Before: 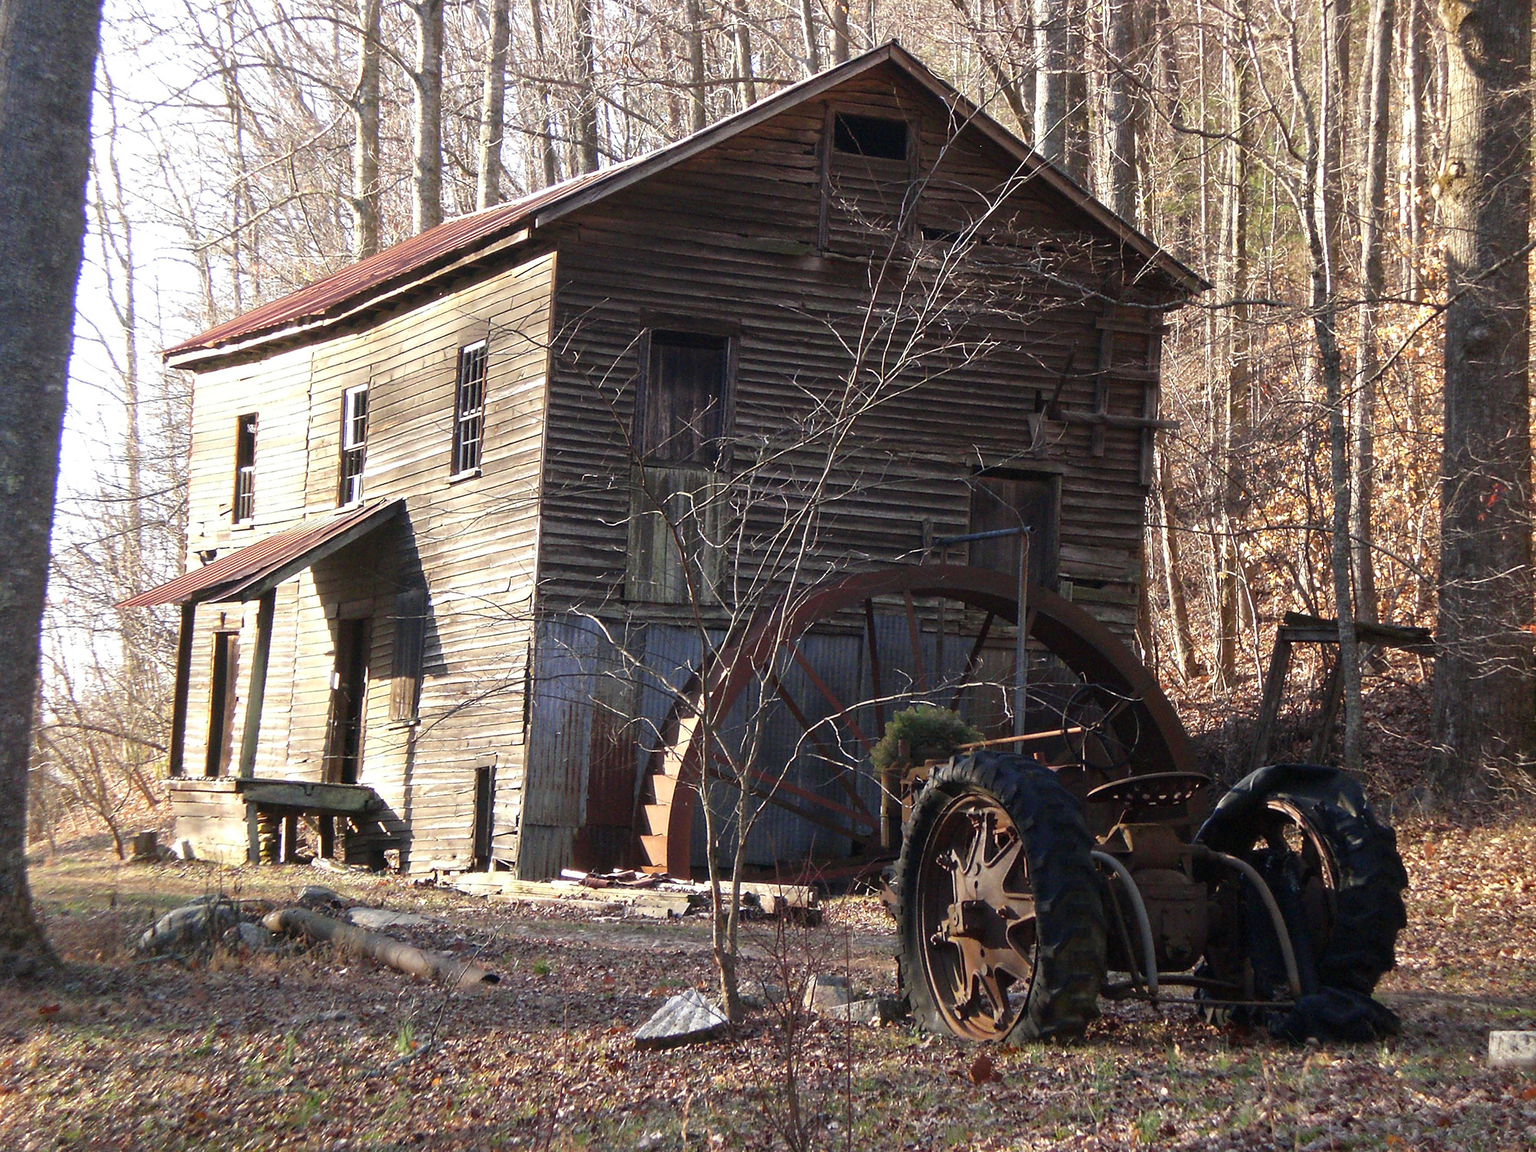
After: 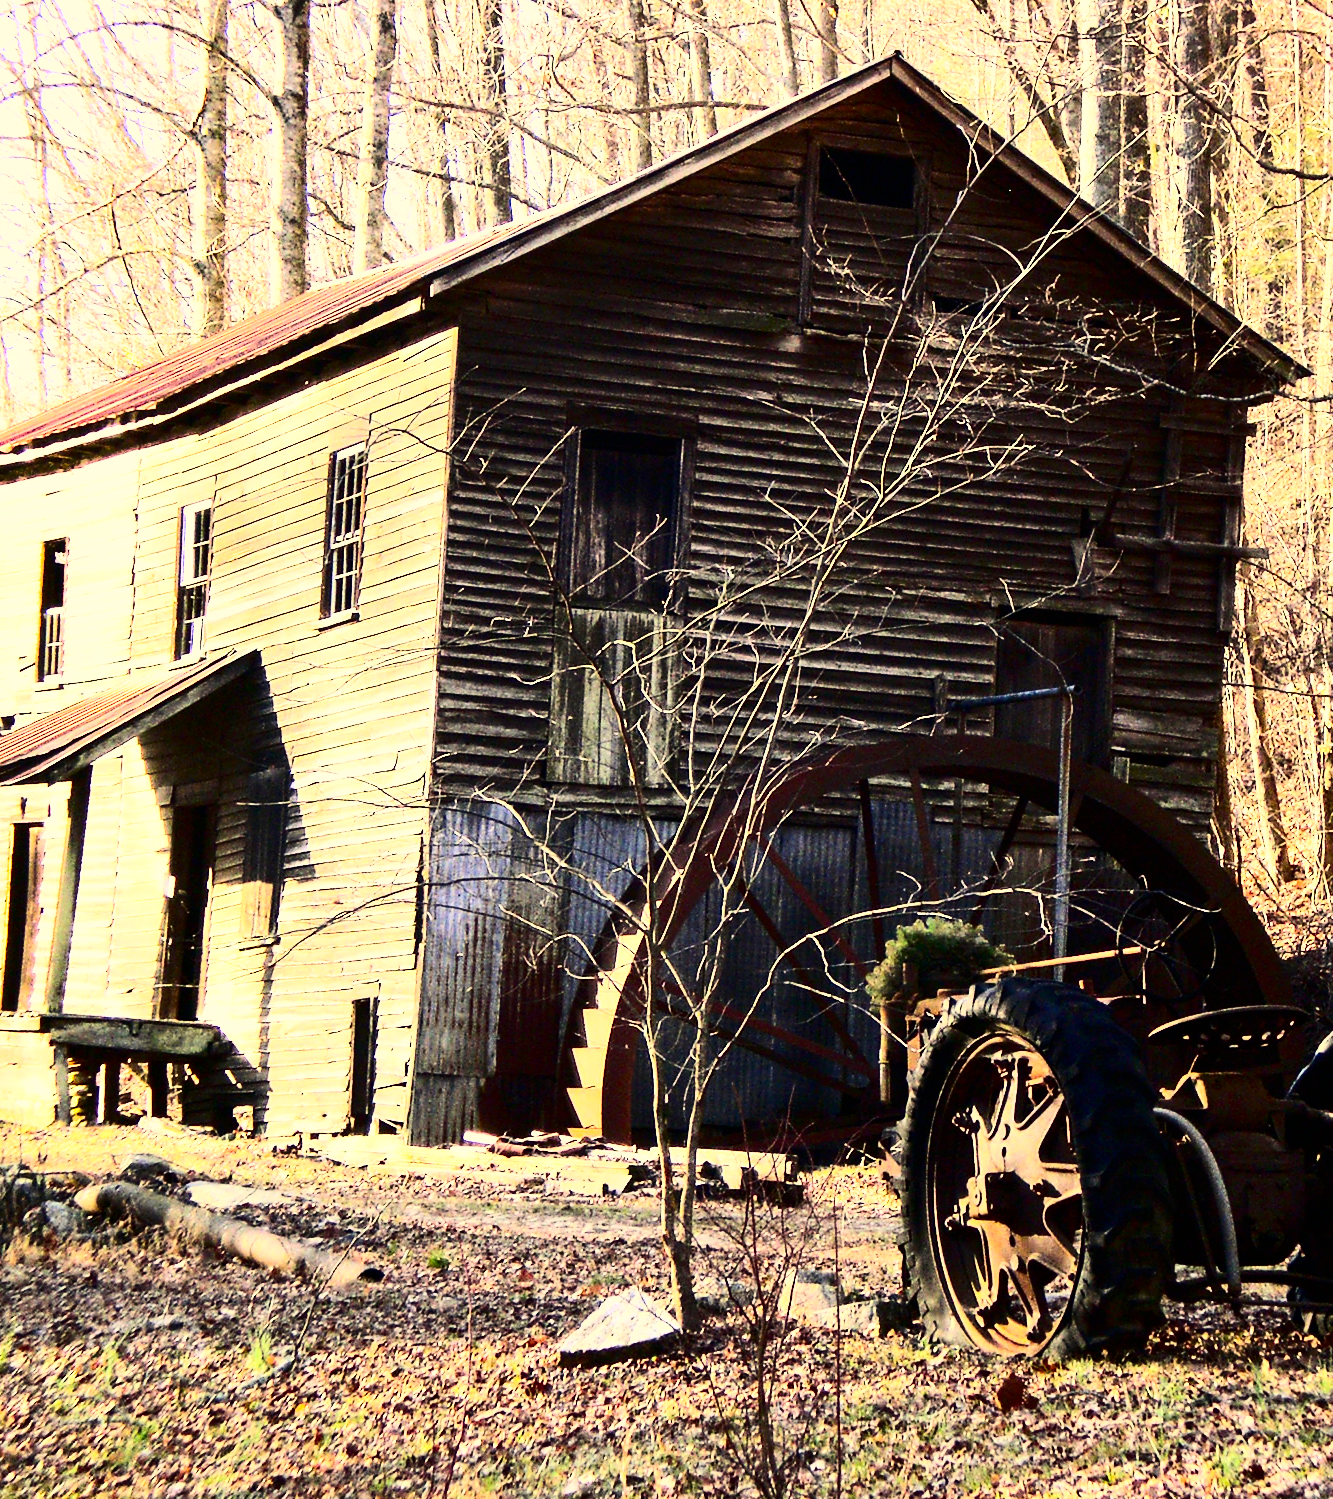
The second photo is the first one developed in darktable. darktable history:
crop and rotate: left 13.353%, right 19.995%
shadows and highlights: shadows 39.82, highlights -53.8, low approximation 0.01, soften with gaussian
base curve: curves: ch0 [(0, 0) (0.007, 0.004) (0.027, 0.03) (0.046, 0.07) (0.207, 0.54) (0.442, 0.872) (0.673, 0.972) (1, 1)]
color correction: highlights a* 1.34, highlights b* 17.08
contrast brightness saturation: contrast 0.337, brightness -0.07, saturation 0.171
